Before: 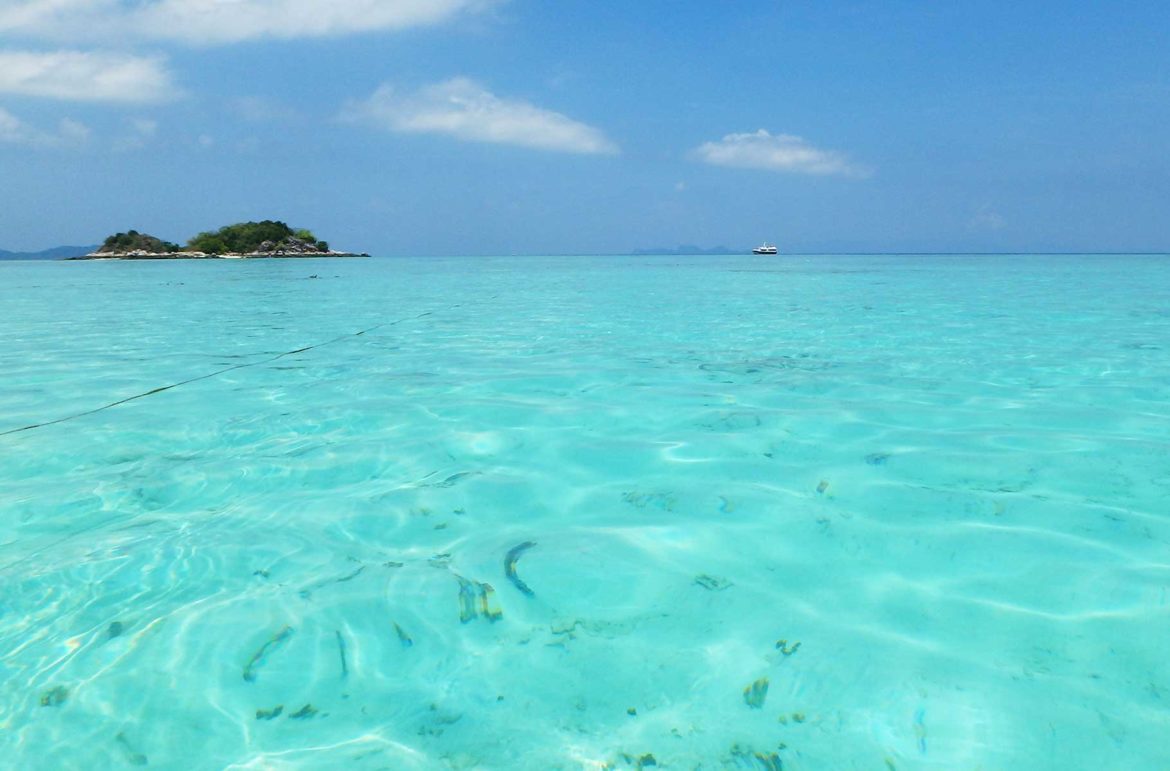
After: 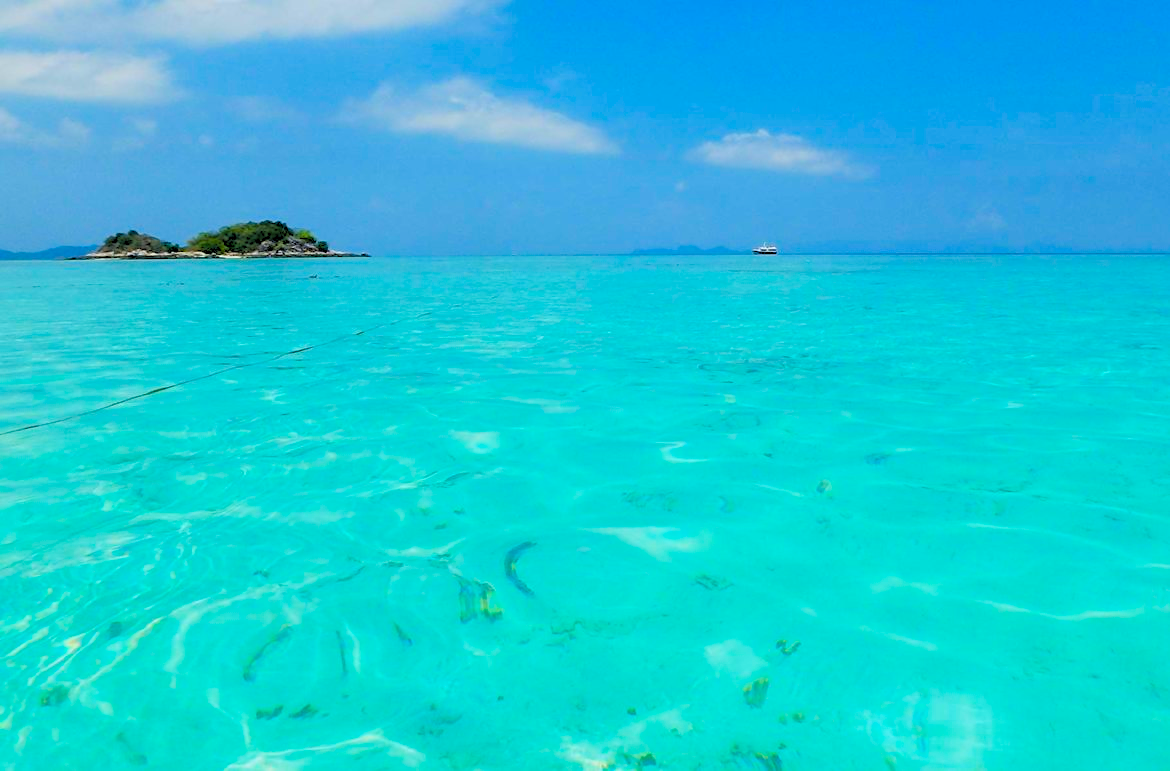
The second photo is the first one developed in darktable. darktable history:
rgb levels: preserve colors sum RGB, levels [[0.038, 0.433, 0.934], [0, 0.5, 1], [0, 0.5, 1]]
sharpen: amount 0.2
color balance rgb: linear chroma grading › global chroma 15%, perceptual saturation grading › global saturation 30%
